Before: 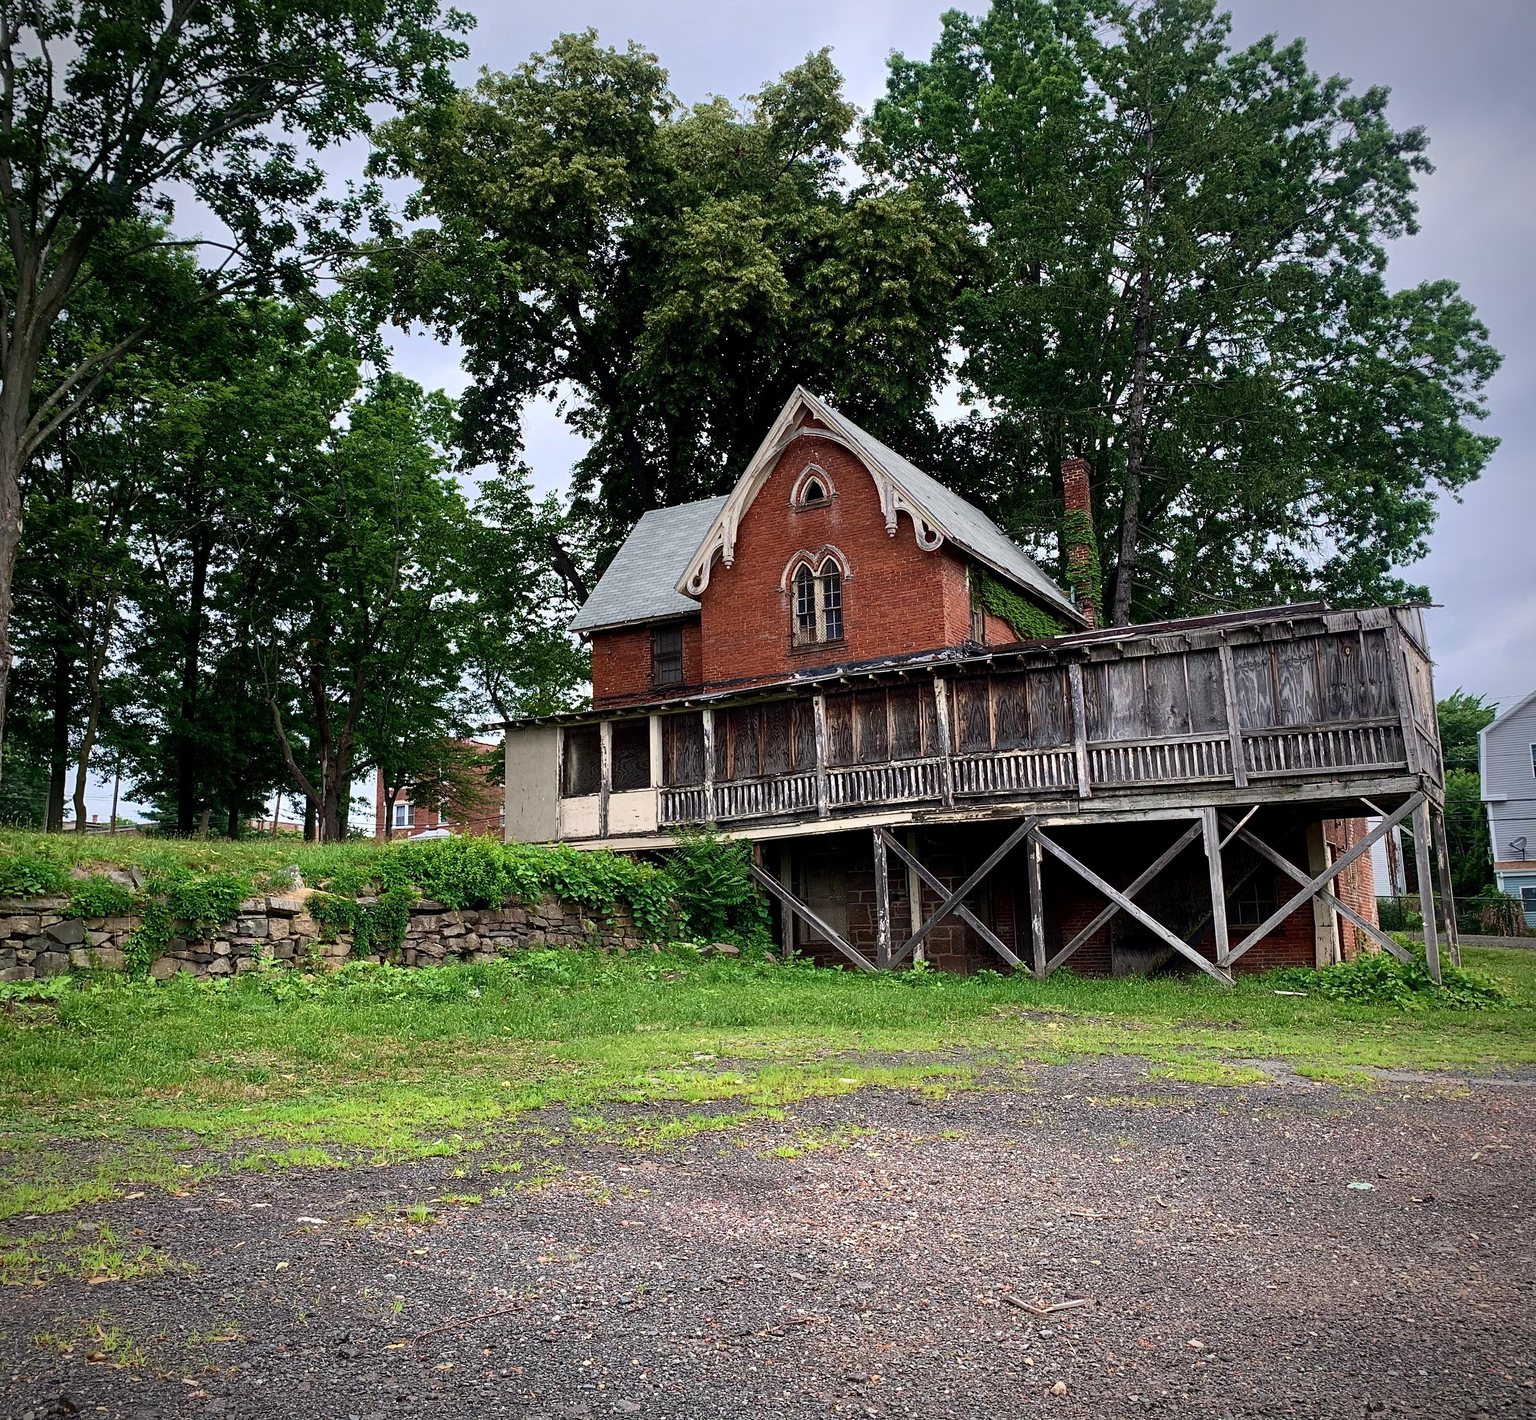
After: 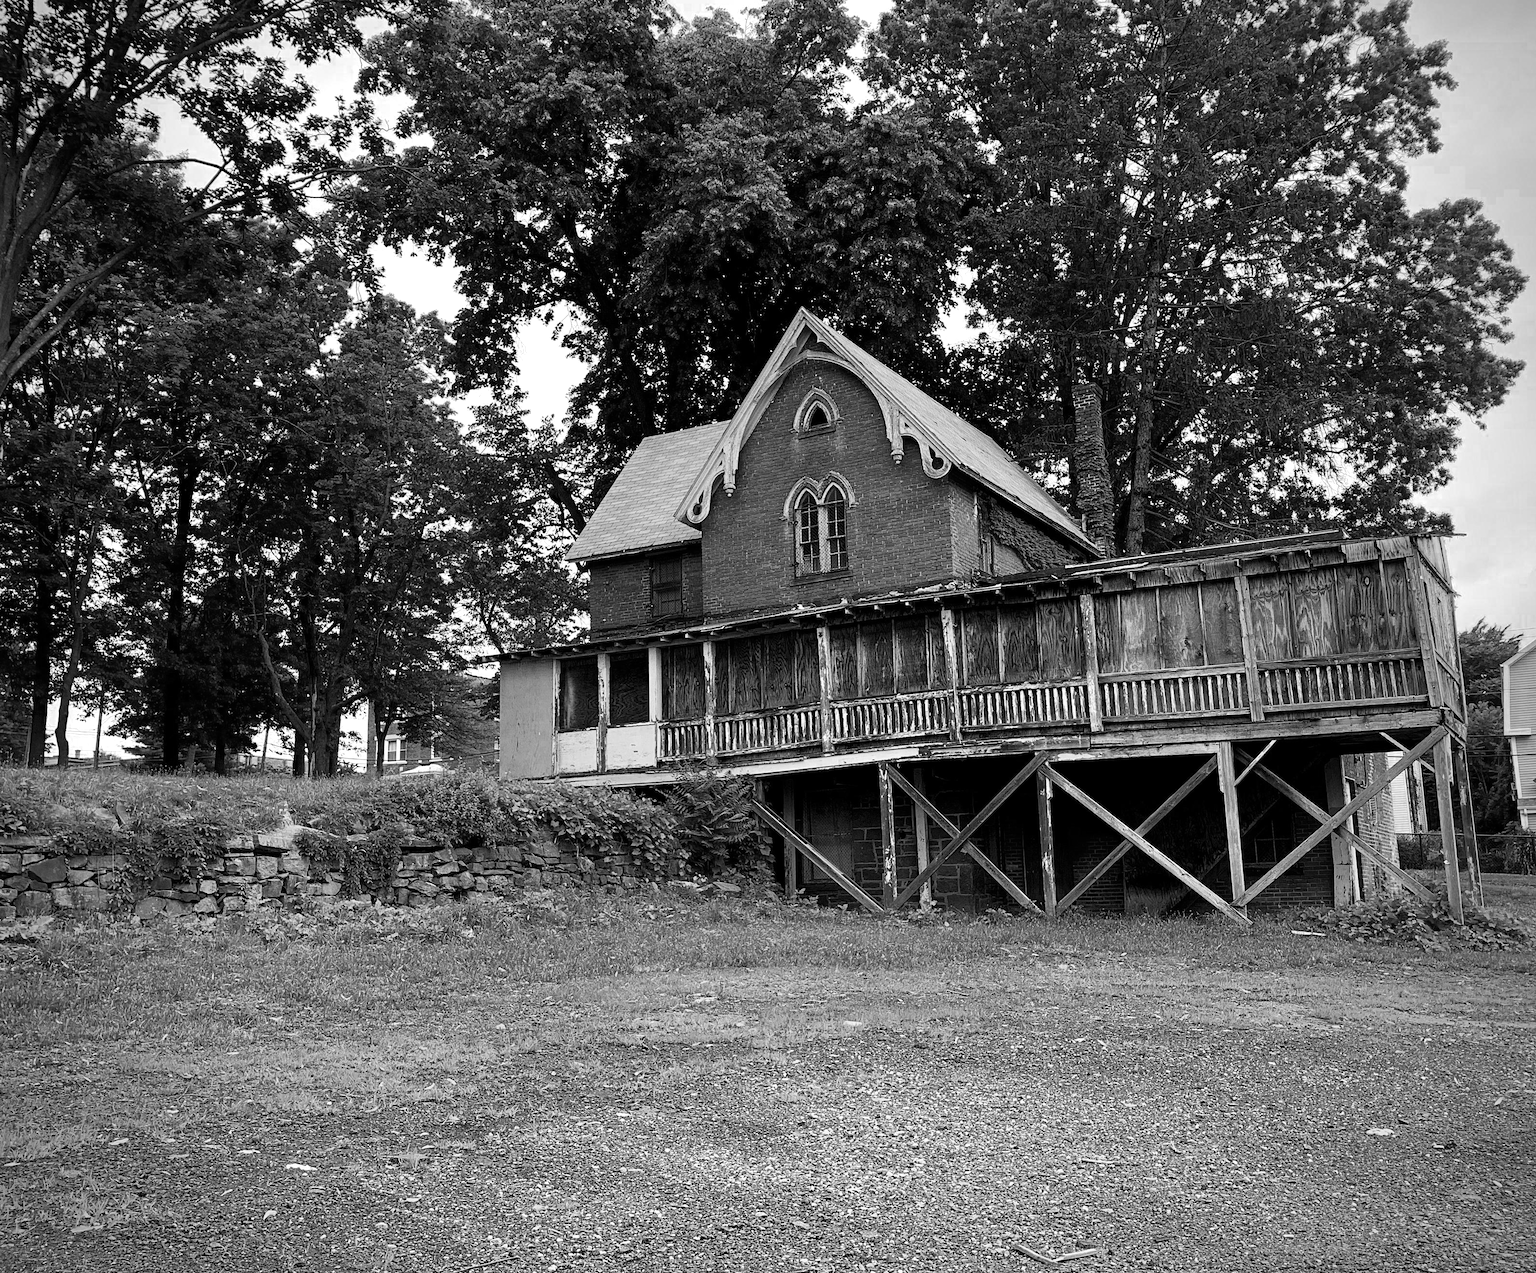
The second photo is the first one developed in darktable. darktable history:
color zones: curves: ch0 [(0, 0.613) (0.01, 0.613) (0.245, 0.448) (0.498, 0.529) (0.642, 0.665) (0.879, 0.777) (0.99, 0.613)]; ch1 [(0, 0) (0.143, 0) (0.286, 0) (0.429, 0) (0.571, 0) (0.714, 0) (0.857, 0)]
crop: left 1.309%, top 6.125%, right 1.528%, bottom 6.716%
